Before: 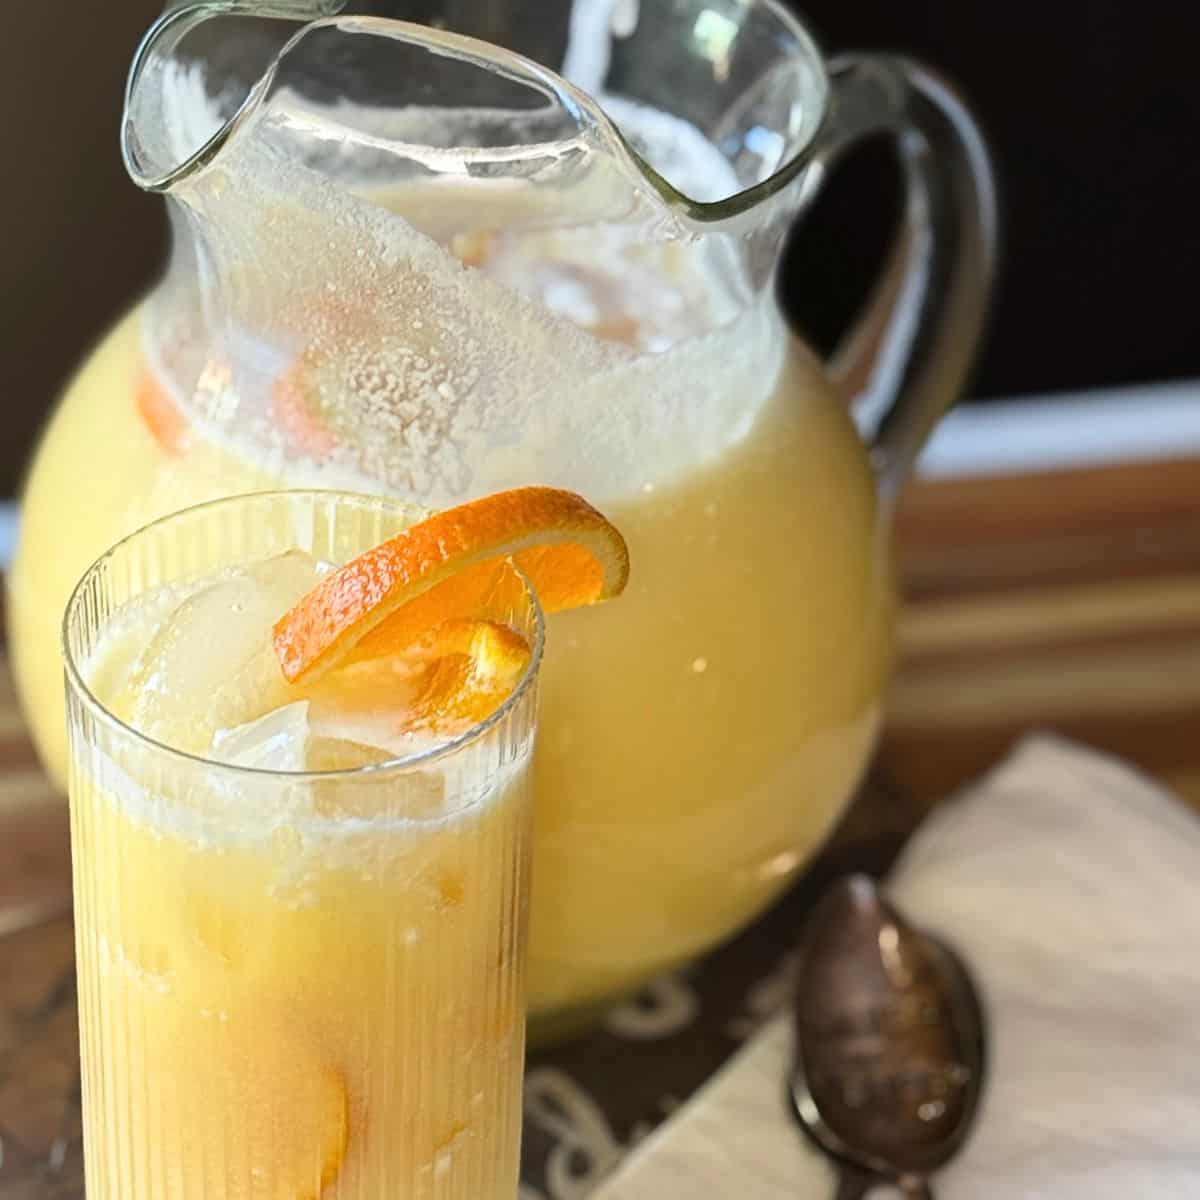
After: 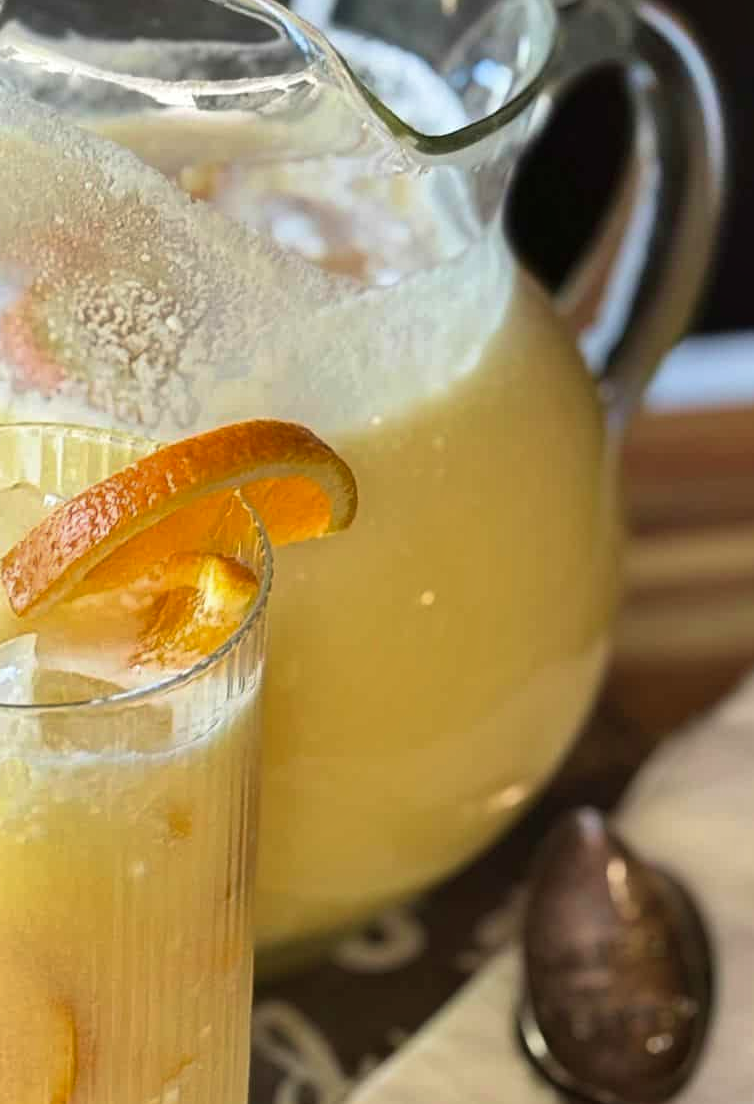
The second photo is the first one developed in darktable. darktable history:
crop and rotate: left 22.72%, top 5.638%, right 14.42%, bottom 2.346%
velvia: on, module defaults
shadows and highlights: highlights color adjustment 0.884%, soften with gaussian
